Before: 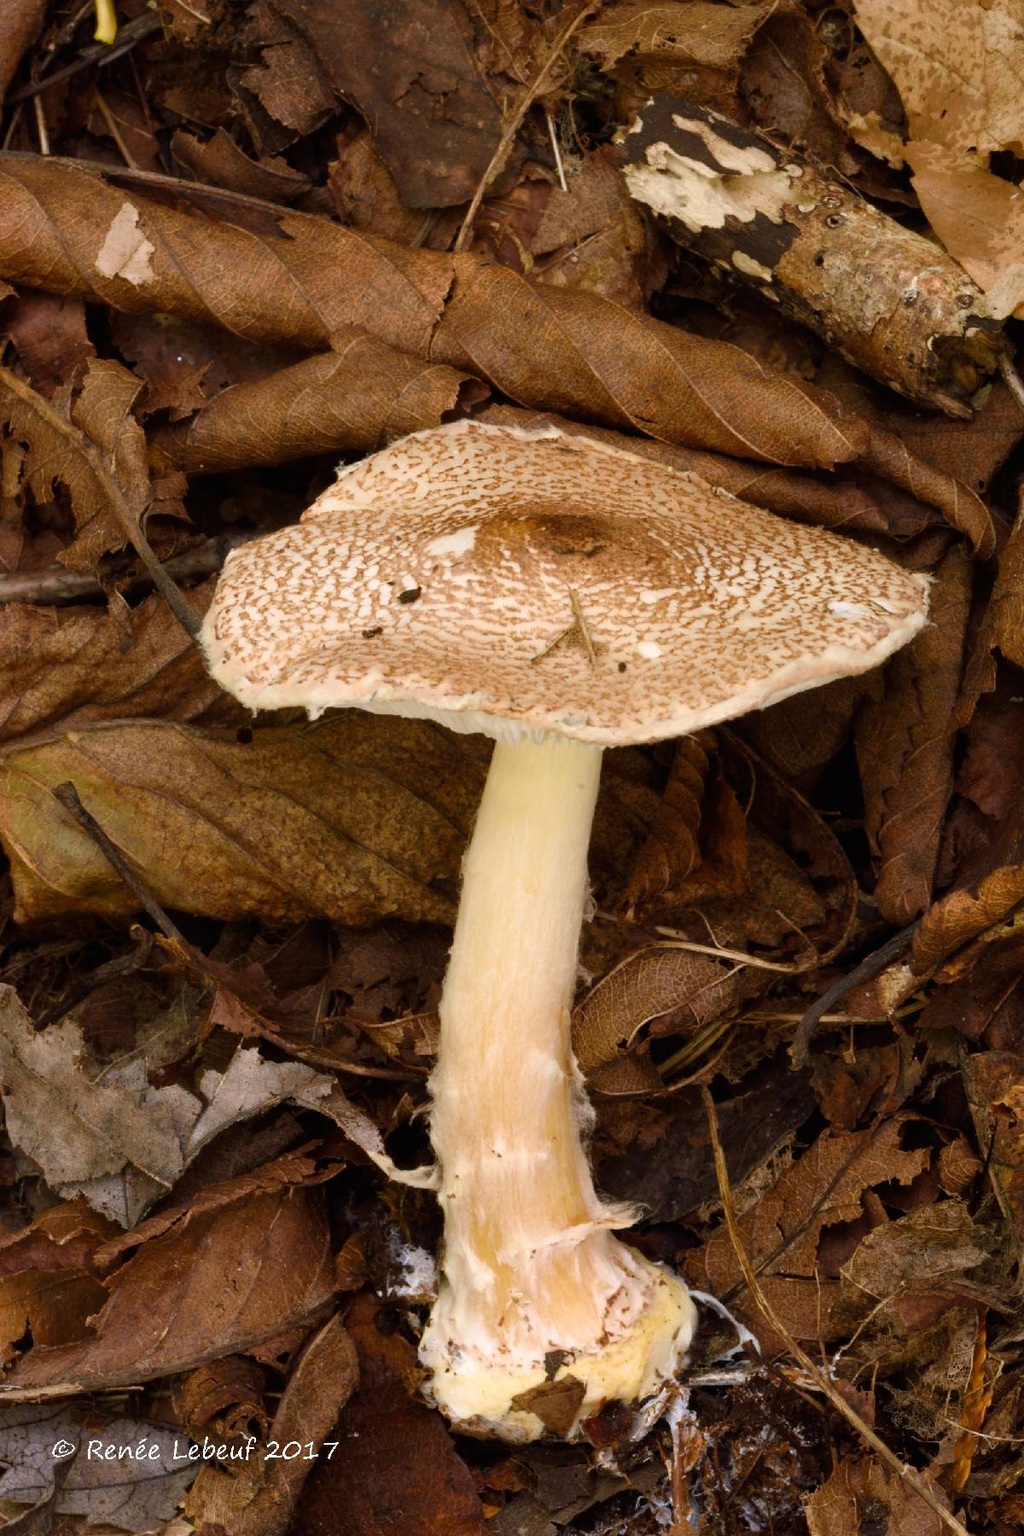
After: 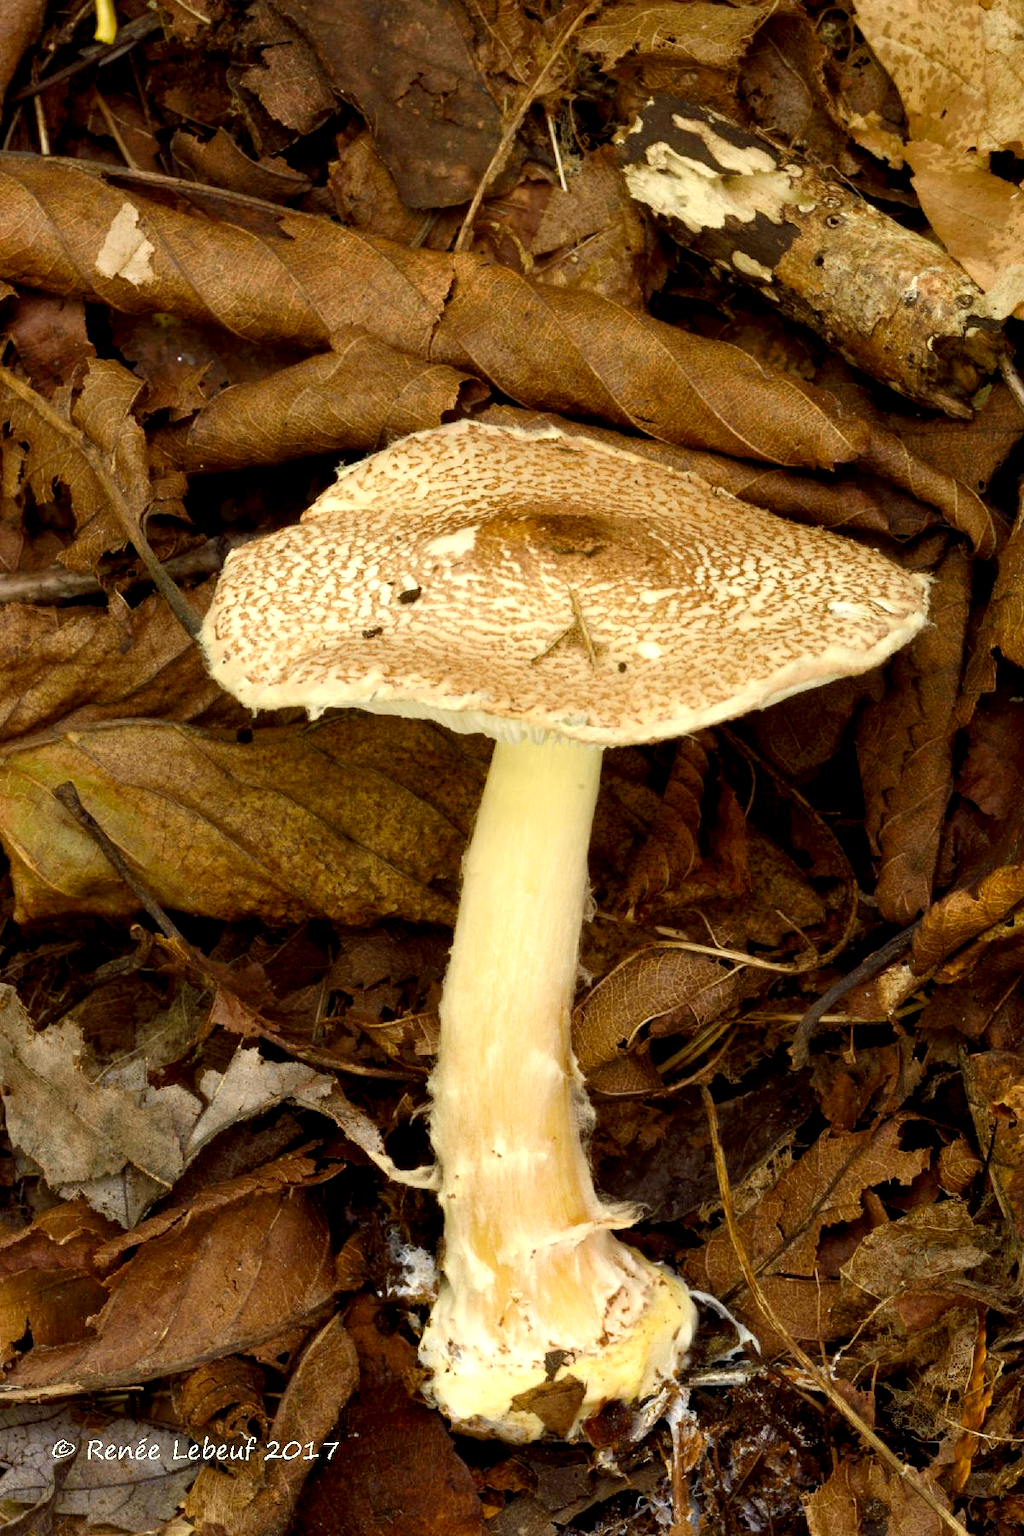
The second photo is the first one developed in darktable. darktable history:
exposure: black level correction 0.005, exposure 0.417 EV, compensate highlight preservation false
color correction: highlights a* -5.94, highlights b* 11.19
